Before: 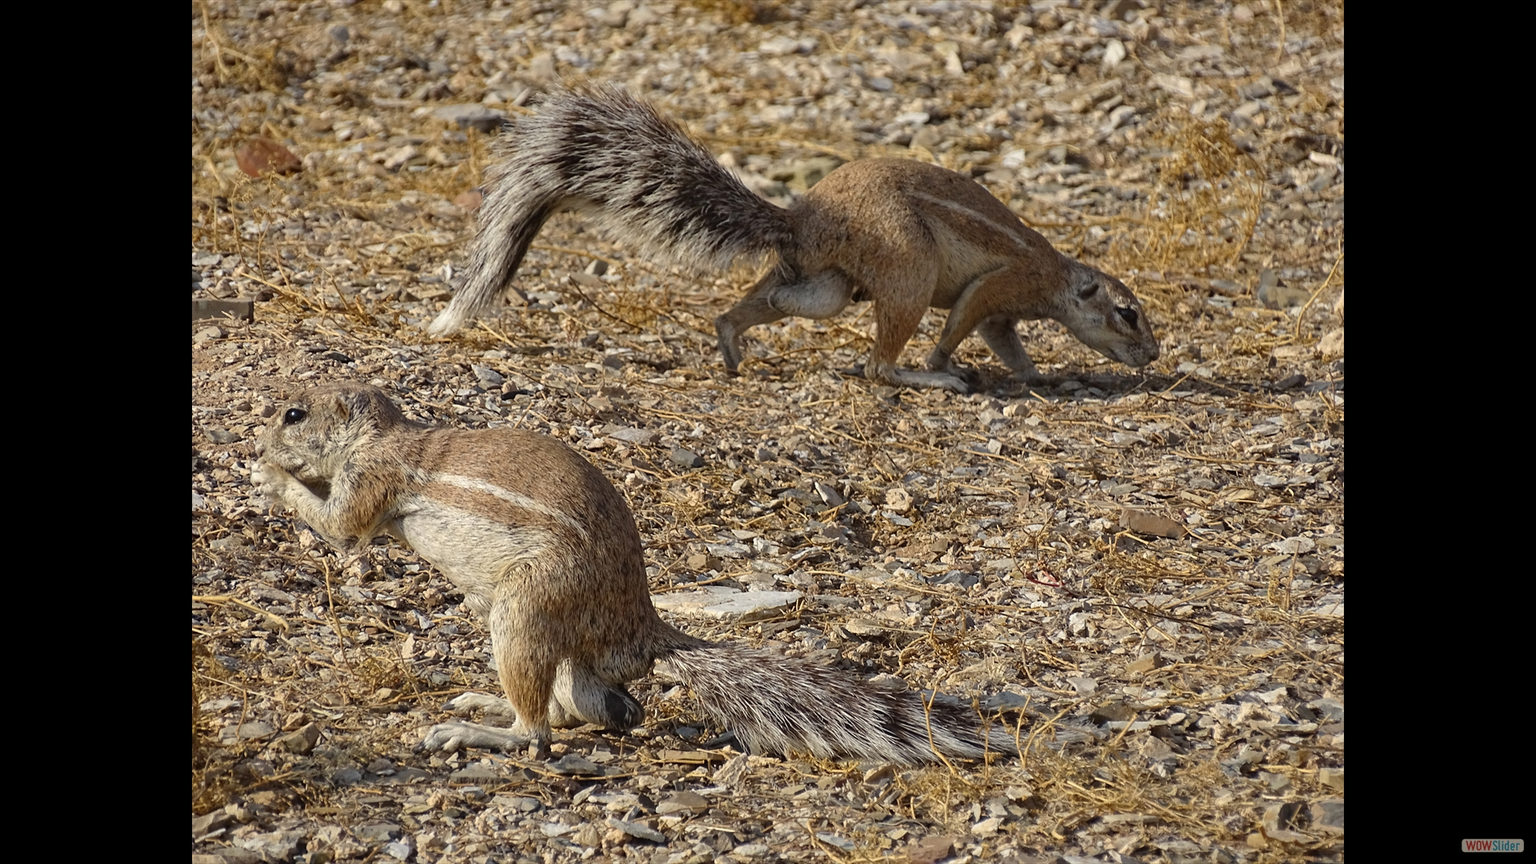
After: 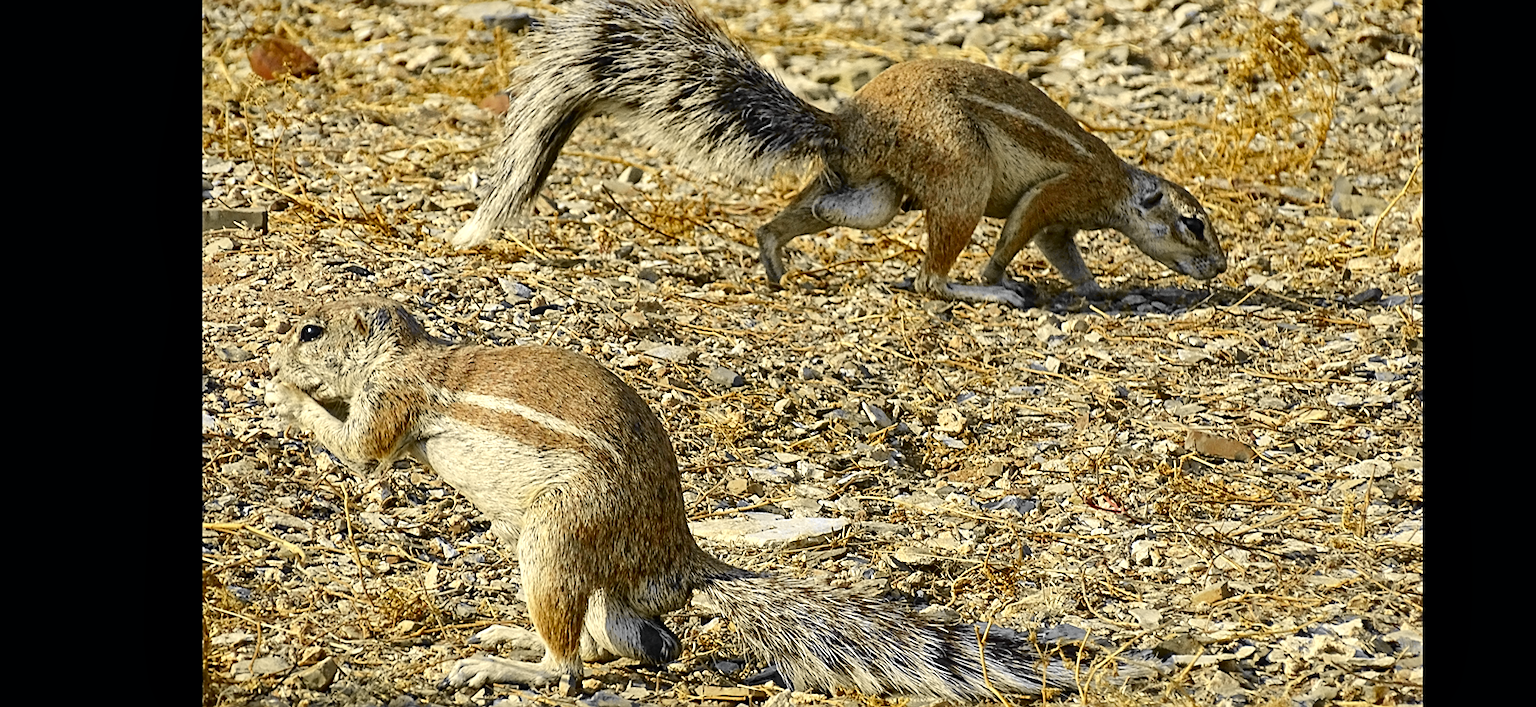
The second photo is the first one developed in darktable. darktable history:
crop and rotate: angle 0.044°, top 11.853%, right 5.414%, bottom 10.702%
local contrast: mode bilateral grid, contrast 20, coarseness 50, detail 119%, midtone range 0.2
color zones: curves: ch0 [(0.11, 0.396) (0.195, 0.36) (0.25, 0.5) (0.303, 0.412) (0.357, 0.544) (0.75, 0.5) (0.967, 0.328)]; ch1 [(0, 0.468) (0.112, 0.512) (0.202, 0.6) (0.25, 0.5) (0.307, 0.352) (0.357, 0.544) (0.75, 0.5) (0.963, 0.524)]
tone curve: curves: ch0 [(0, 0) (0.071, 0.047) (0.266, 0.26) (0.483, 0.554) (0.753, 0.811) (1, 0.983)]; ch1 [(0, 0) (0.346, 0.307) (0.408, 0.387) (0.463, 0.465) (0.482, 0.493) (0.502, 0.499) (0.517, 0.502) (0.55, 0.548) (0.597, 0.61) (0.651, 0.698) (1, 1)]; ch2 [(0, 0) (0.346, 0.34) (0.434, 0.46) (0.485, 0.494) (0.5, 0.498) (0.517, 0.506) (0.526, 0.545) (0.583, 0.61) (0.625, 0.659) (1, 1)], color space Lab, independent channels, preserve colors none
sharpen: on, module defaults
exposure: black level correction 0, exposure 0.397 EV, compensate highlight preservation false
